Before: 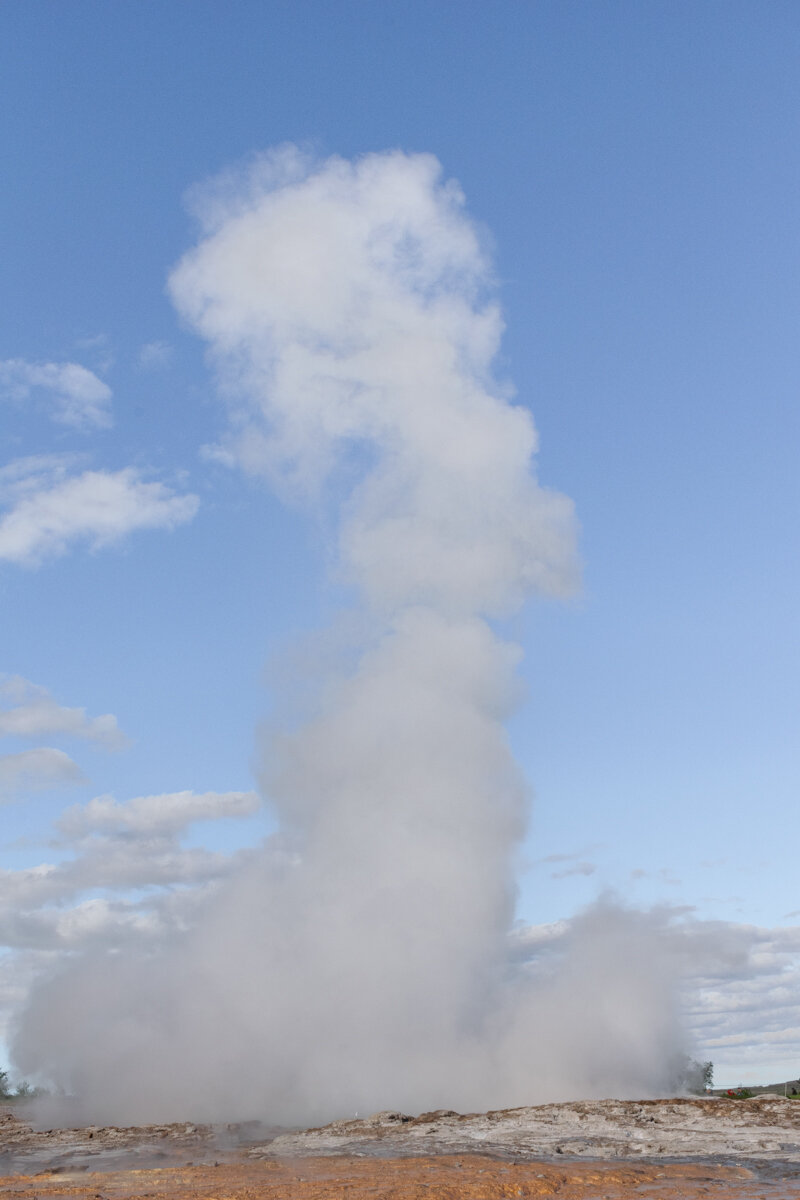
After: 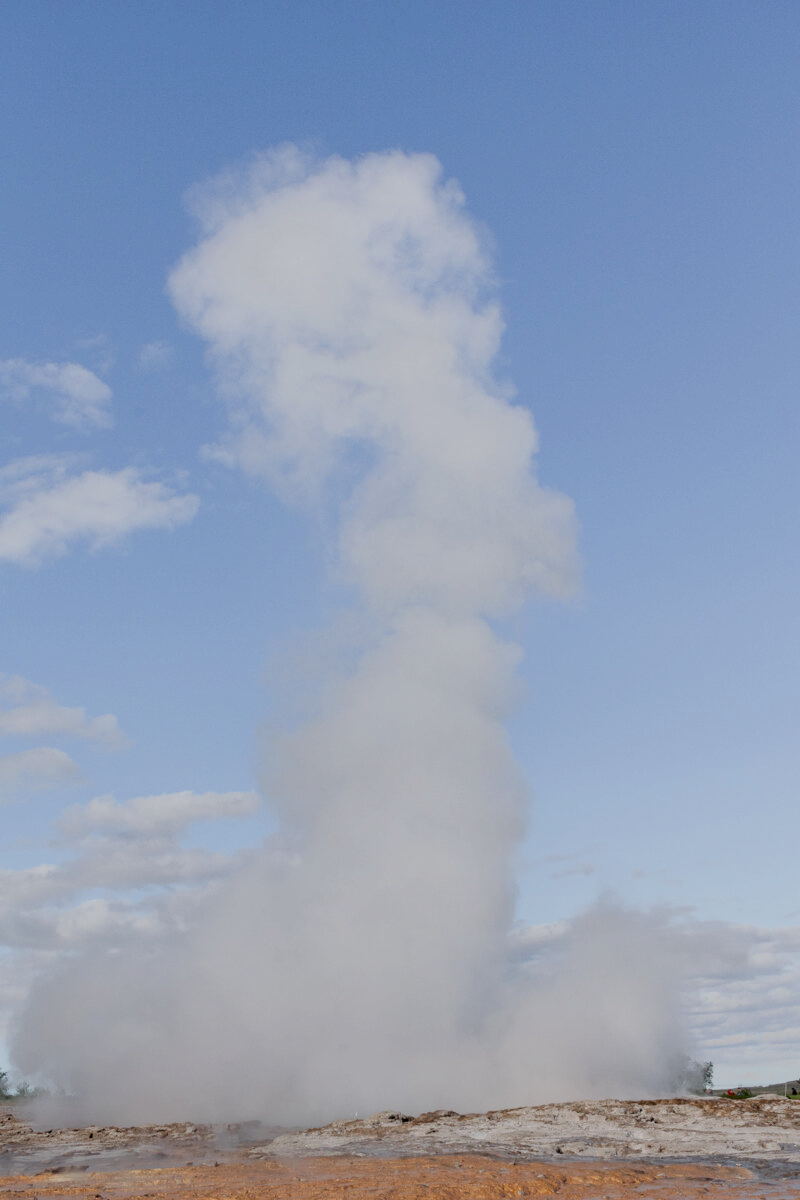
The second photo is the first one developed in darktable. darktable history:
exposure: black level correction 0.009, exposure 0.116 EV, compensate highlight preservation false
filmic rgb: black relative exposure -7.65 EV, white relative exposure 4.56 EV, threshold 2.96 EV, hardness 3.61, enable highlight reconstruction true
